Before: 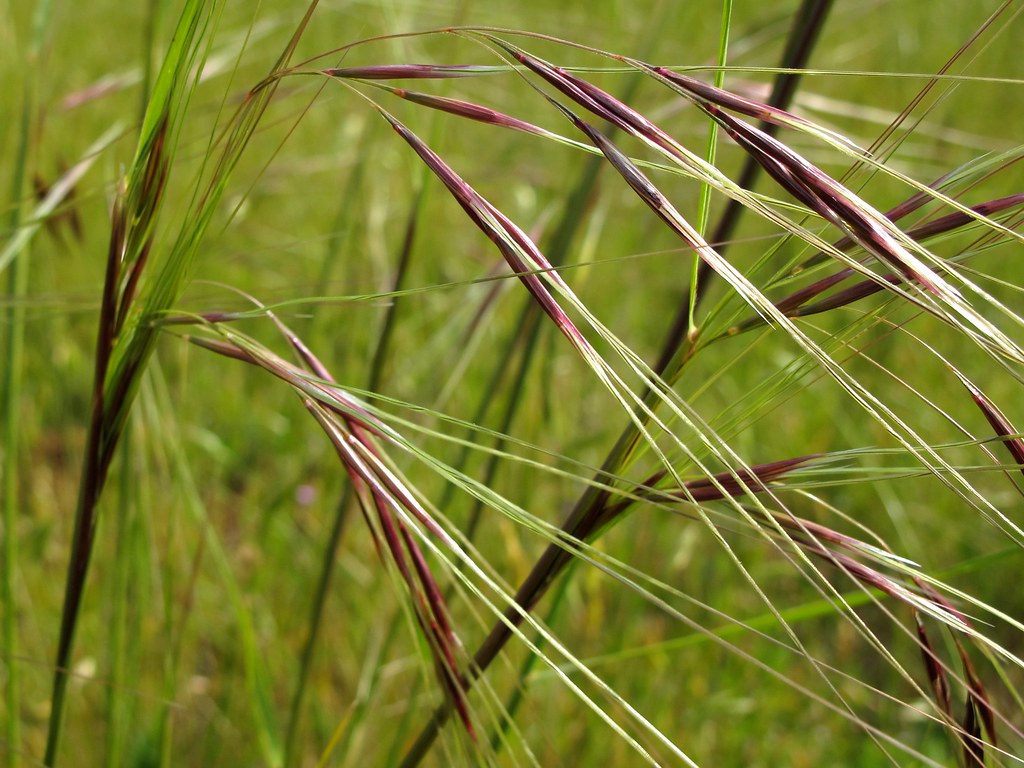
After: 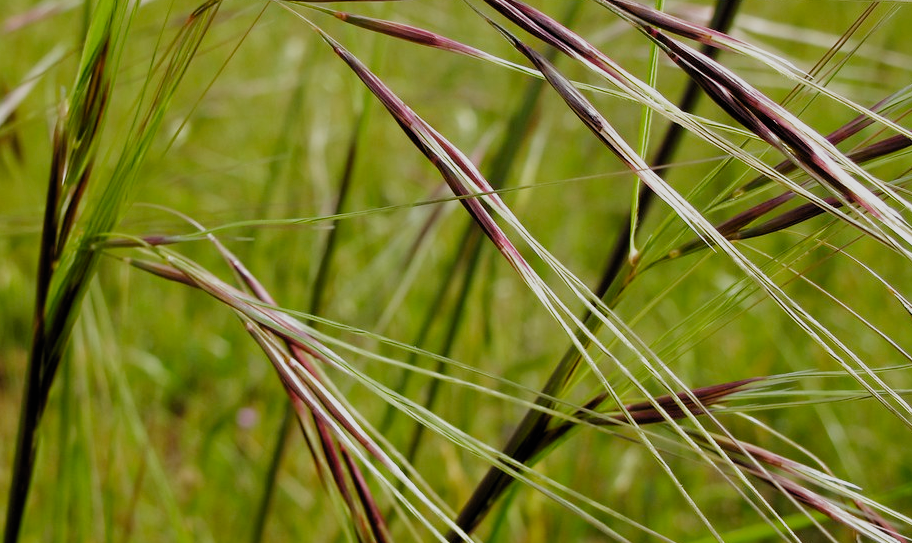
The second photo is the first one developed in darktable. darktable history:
crop: left 5.771%, top 10.058%, right 3.78%, bottom 18.889%
filmic rgb: black relative exposure -5.86 EV, white relative exposure 3.39 EV, hardness 3.65, preserve chrominance no, color science v5 (2021), contrast in shadows safe, contrast in highlights safe
